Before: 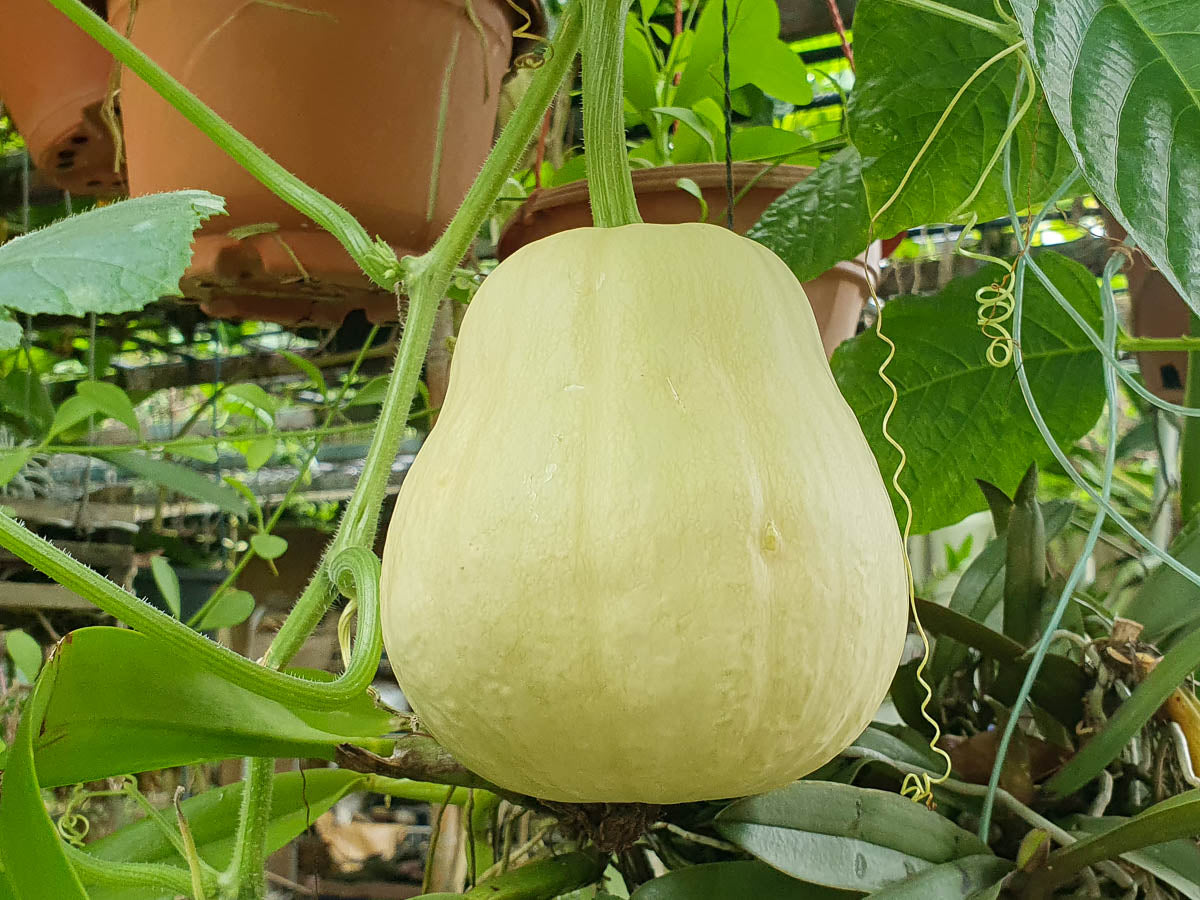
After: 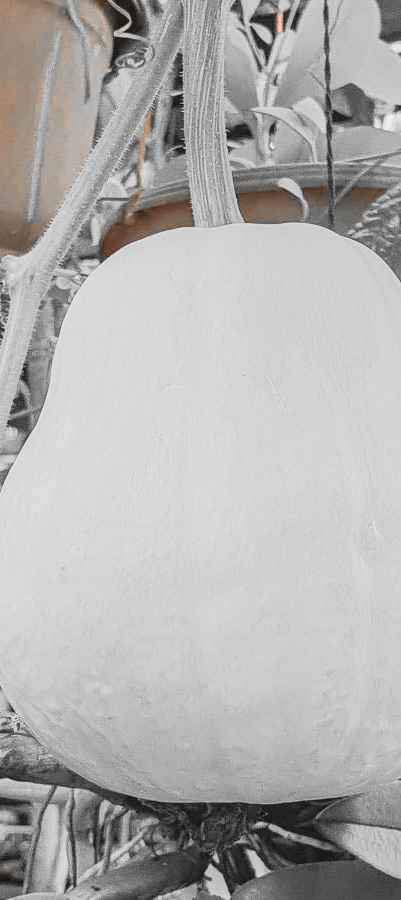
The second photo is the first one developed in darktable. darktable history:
color zones: curves: ch0 [(0, 0.65) (0.096, 0.644) (0.221, 0.539) (0.429, 0.5) (0.571, 0.5) (0.714, 0.5) (0.857, 0.5) (1, 0.65)]; ch1 [(0, 0.5) (0.143, 0.5) (0.257, -0.002) (0.429, 0.04) (0.571, -0.001) (0.714, -0.015) (0.857, 0.024) (1, 0.5)], mix 101.09%
contrast brightness saturation: contrast -0.269, saturation -0.436
tone curve: curves: ch0 [(0, 0) (0.037, 0.011) (0.135, 0.093) (0.266, 0.281) (0.461, 0.555) (0.581, 0.716) (0.675, 0.793) (0.767, 0.849) (0.91, 0.924) (1, 0.979)]; ch1 [(0, 0) (0.292, 0.278) (0.419, 0.423) (0.493, 0.492) (0.506, 0.5) (0.534, 0.529) (0.562, 0.562) (0.641, 0.663) (0.754, 0.76) (1, 1)]; ch2 [(0, 0) (0.294, 0.3) (0.361, 0.372) (0.429, 0.445) (0.478, 0.486) (0.502, 0.498) (0.518, 0.522) (0.531, 0.549) (0.561, 0.579) (0.64, 0.645) (0.7, 0.7) (0.861, 0.808) (1, 0.951)], preserve colors none
local contrast: on, module defaults
crop: left 33.282%, right 33.218%
